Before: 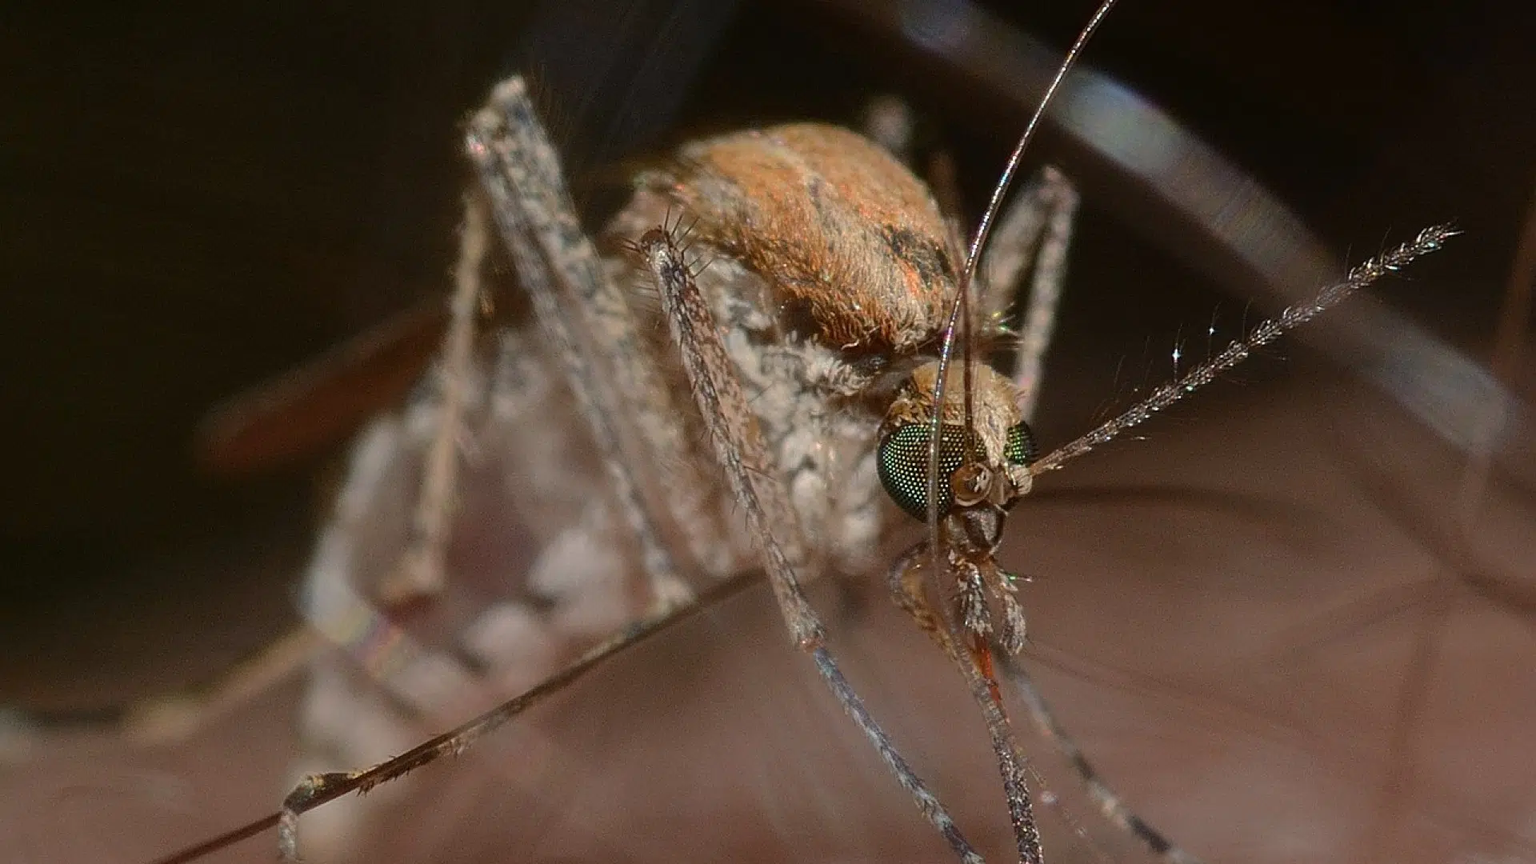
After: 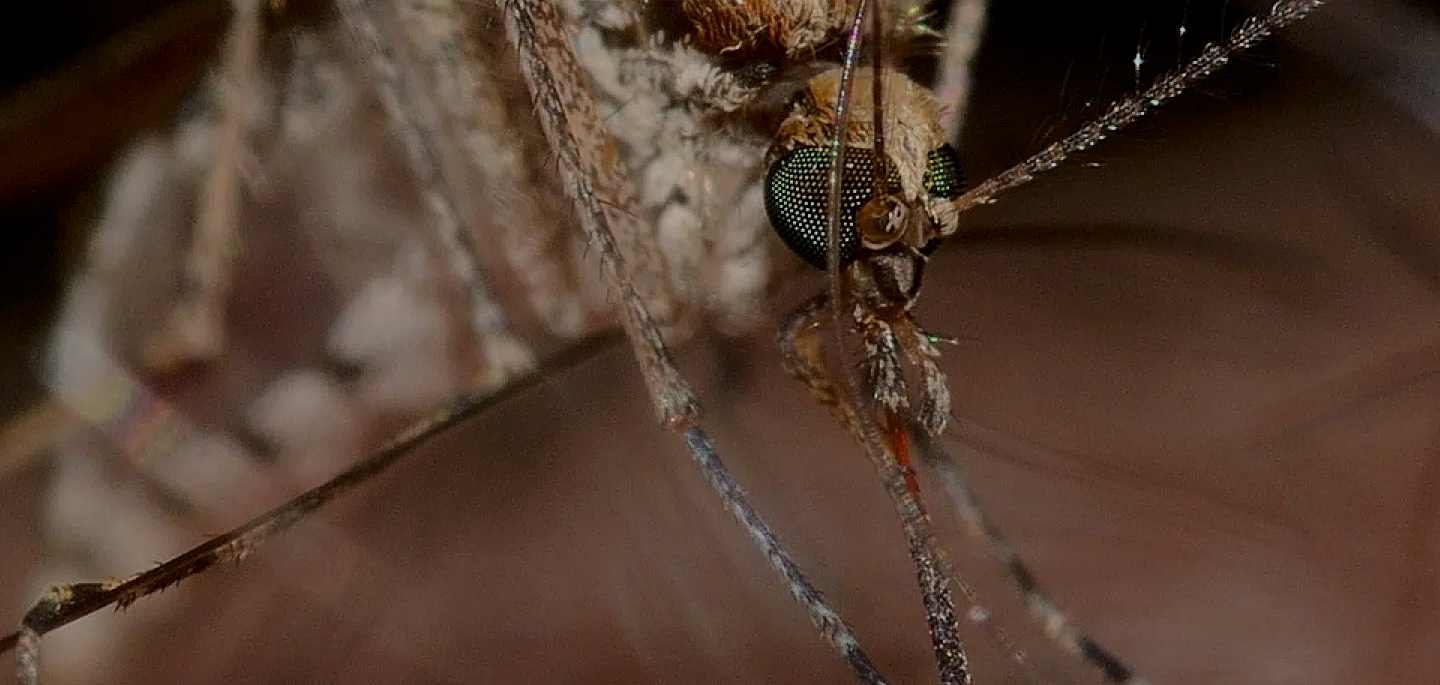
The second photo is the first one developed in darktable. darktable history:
crop and rotate: left 17.341%, top 35.579%, right 7.626%, bottom 0.94%
filmic rgb: middle gray luminance 3.41%, black relative exposure -5.88 EV, white relative exposure 6.38 EV, threshold 5.96 EV, dynamic range scaling 21.81%, target black luminance 0%, hardness 2.31, latitude 46.75%, contrast 0.788, highlights saturation mix 98.95%, shadows ↔ highlights balance 0.243%, enable highlight reconstruction true
contrast brightness saturation: contrast 0.198, brightness -0.104, saturation 0.1
